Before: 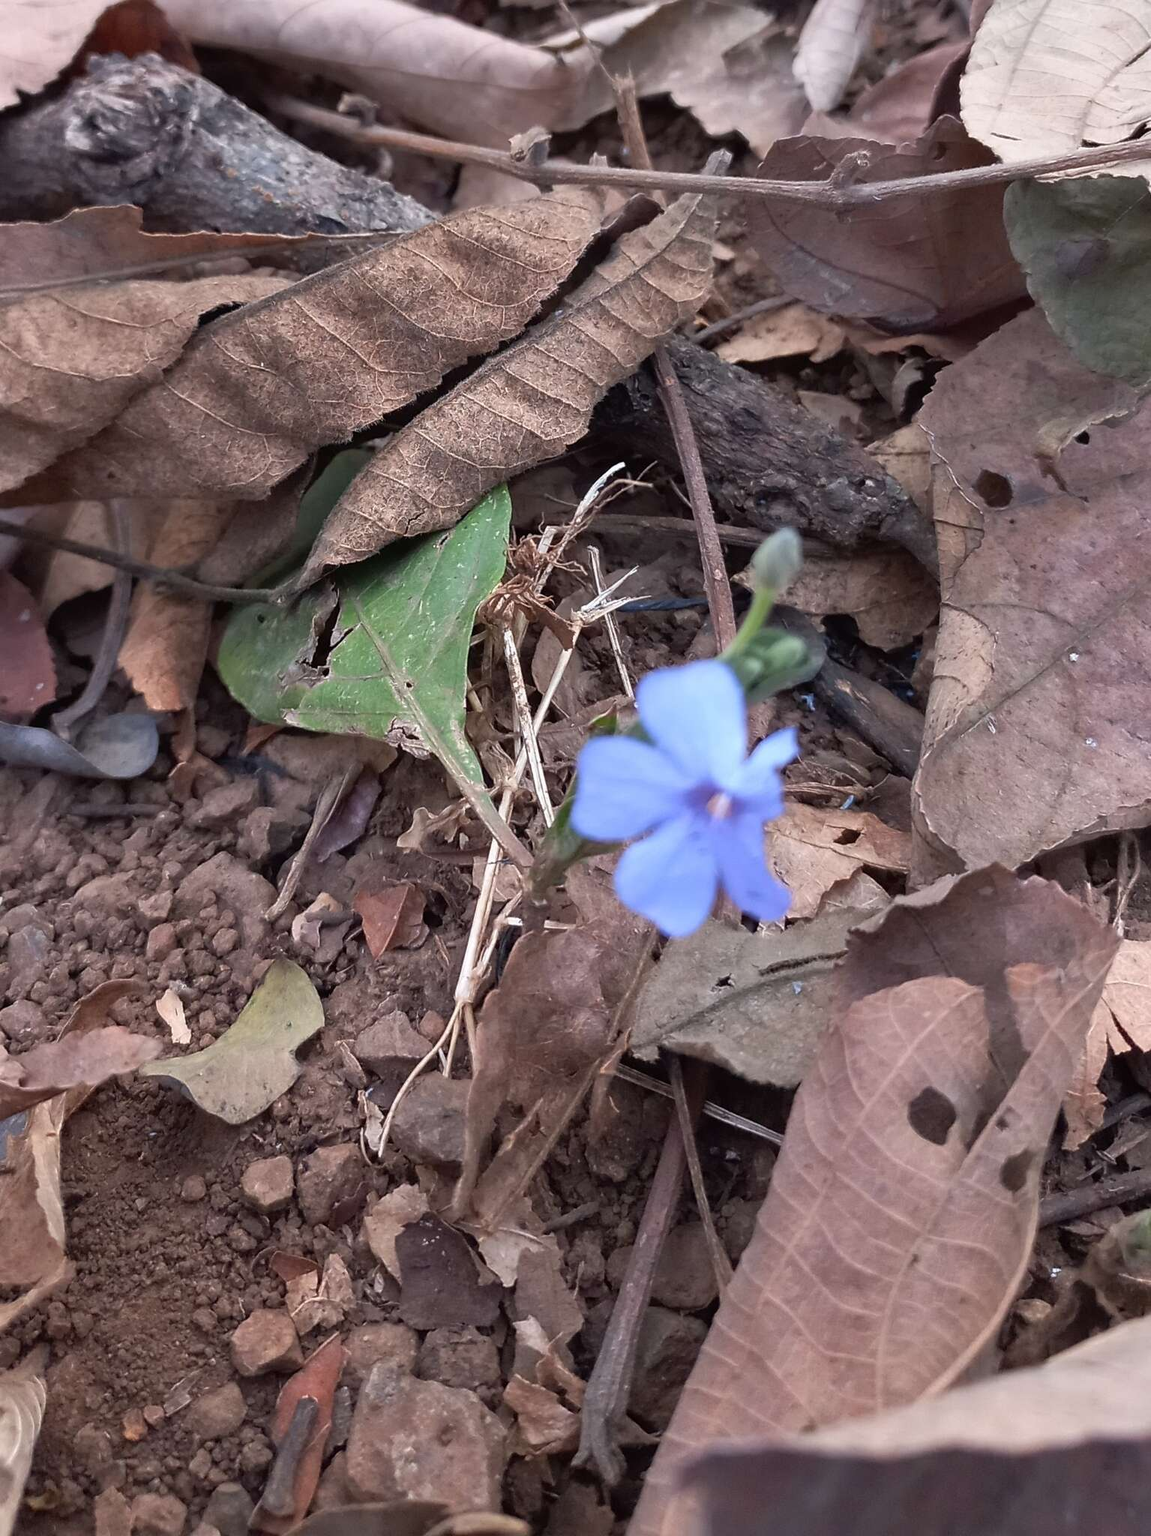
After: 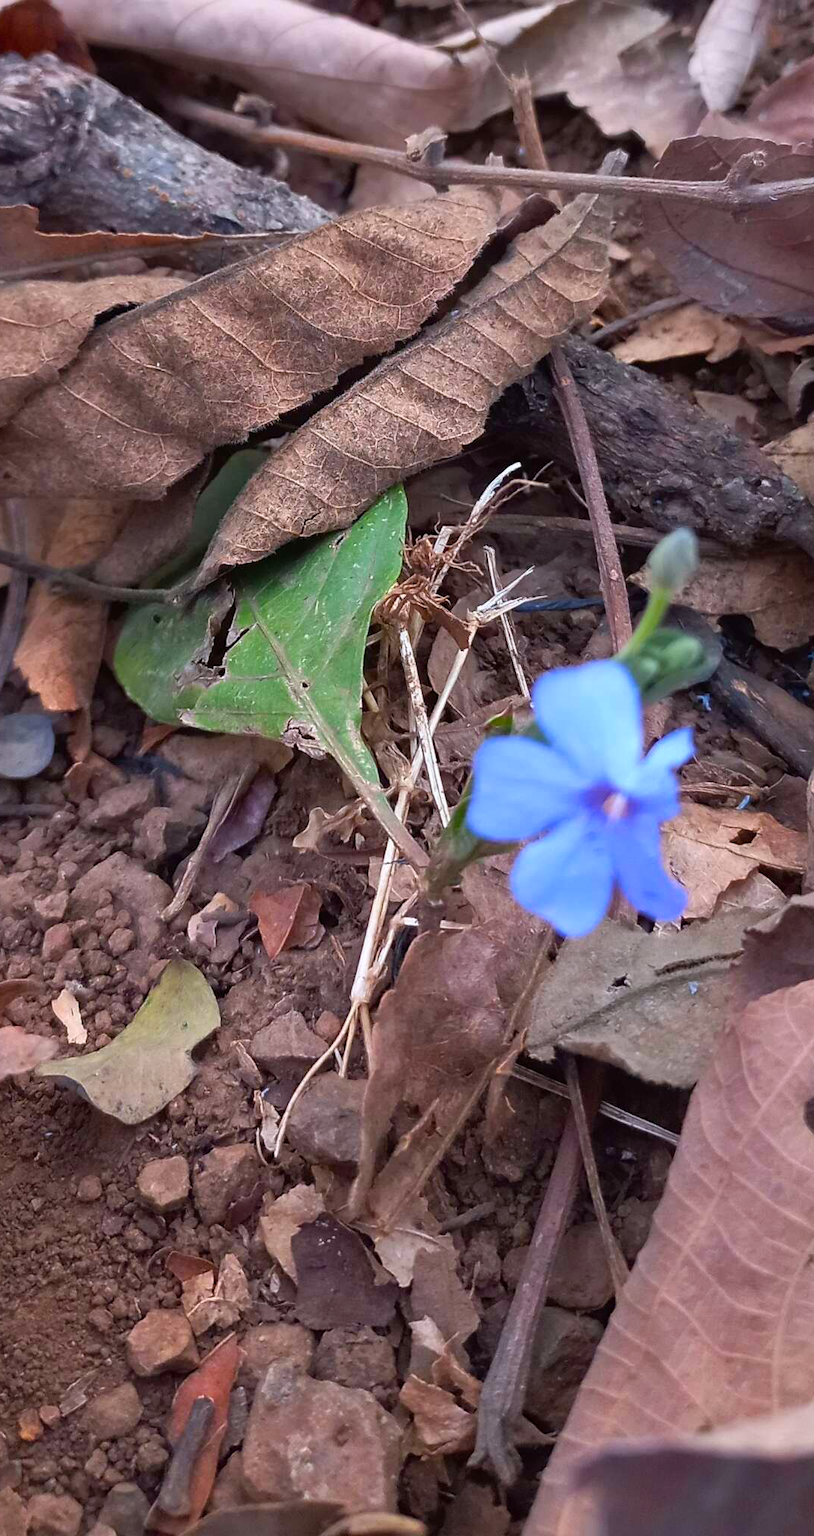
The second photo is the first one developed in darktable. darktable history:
color balance rgb: linear chroma grading › global chroma 15%, perceptual saturation grading › global saturation 30%
crop and rotate: left 9.061%, right 20.142%
white balance: red 0.988, blue 1.017
